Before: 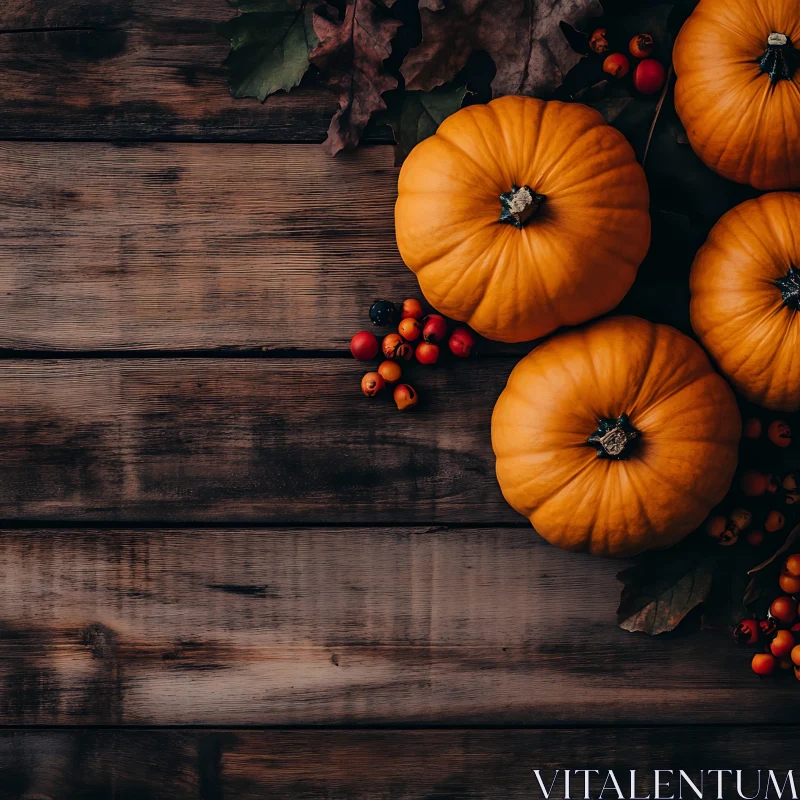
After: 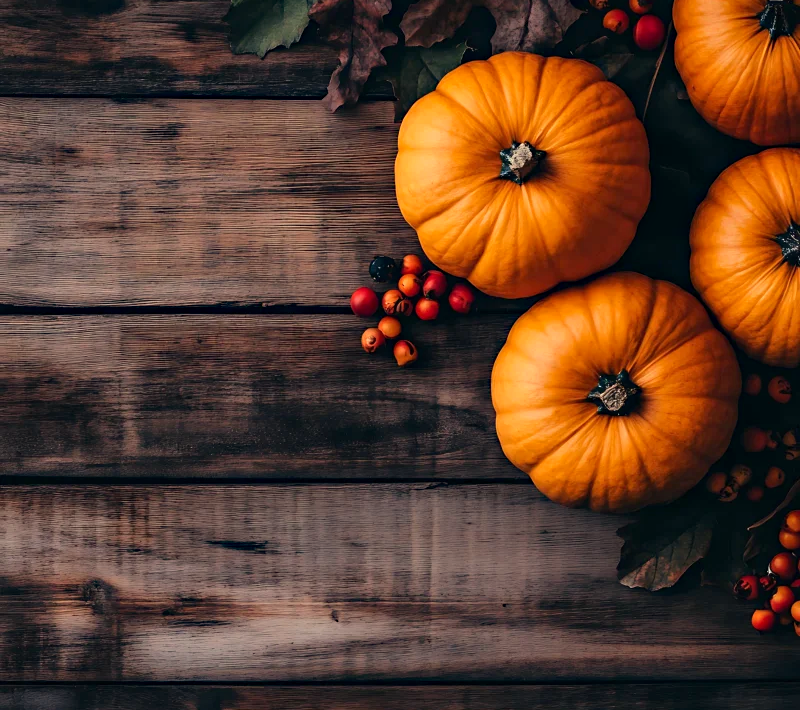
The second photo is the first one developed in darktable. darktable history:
exposure: exposure 0.485 EV, compensate highlight preservation false
crop and rotate: top 5.609%, bottom 5.609%
haze removal: compatibility mode true, adaptive false
